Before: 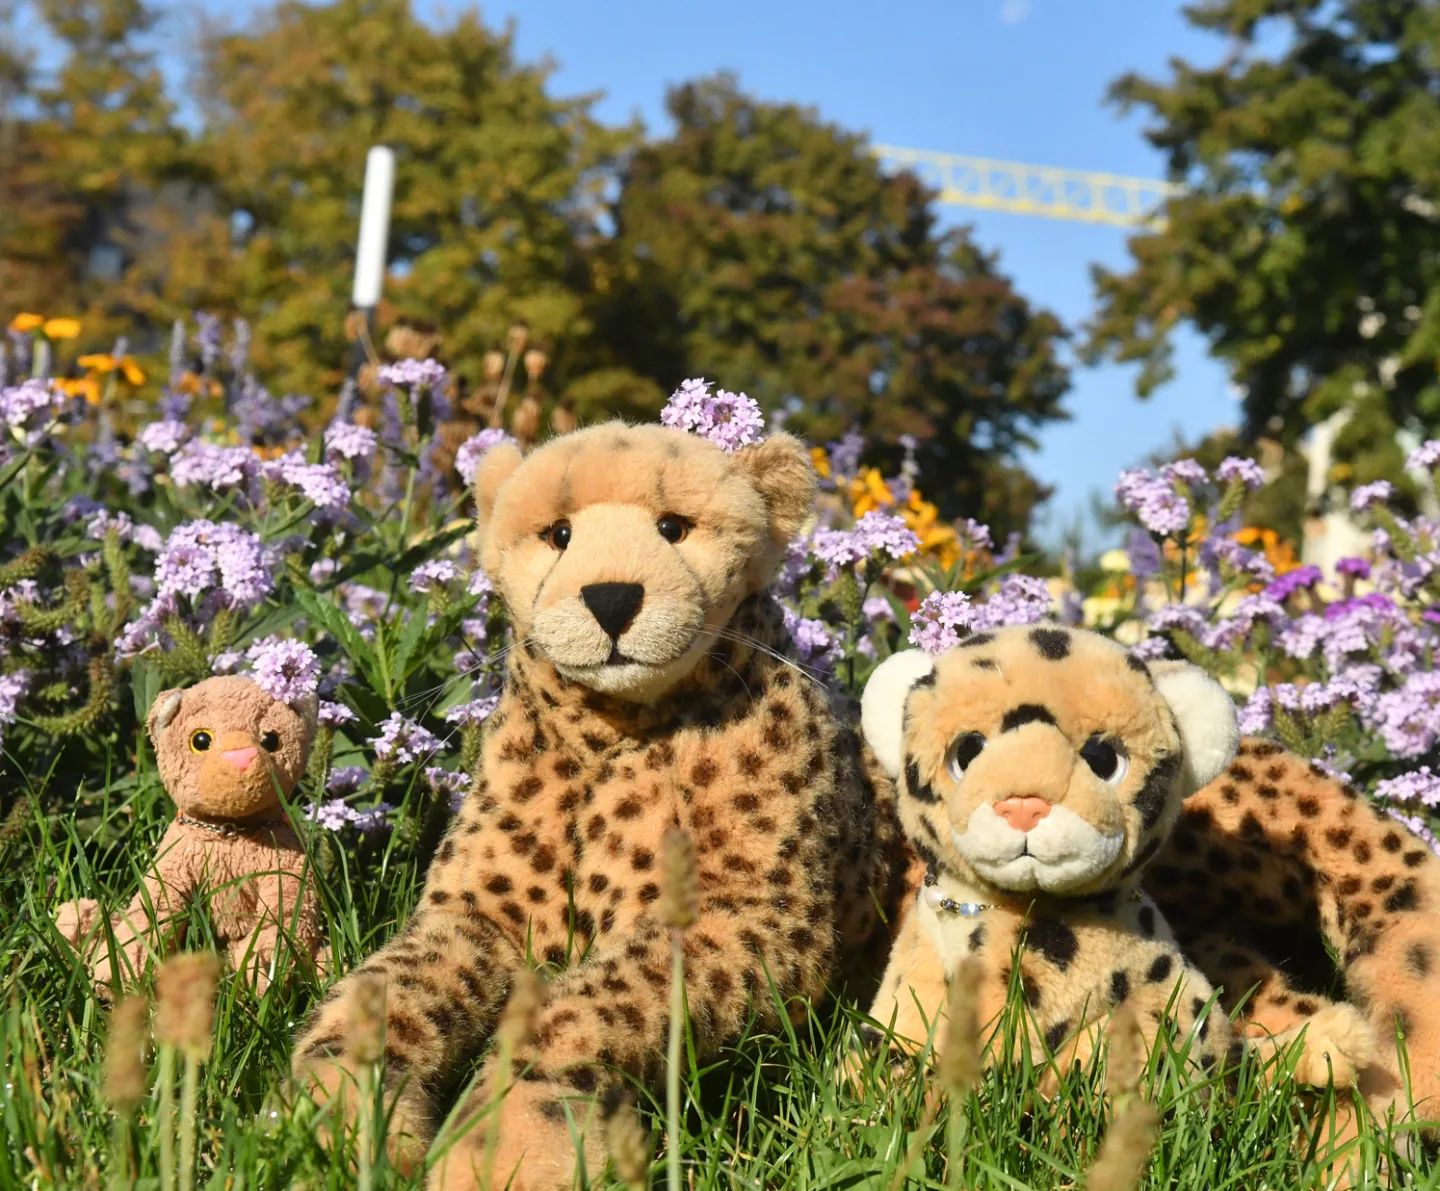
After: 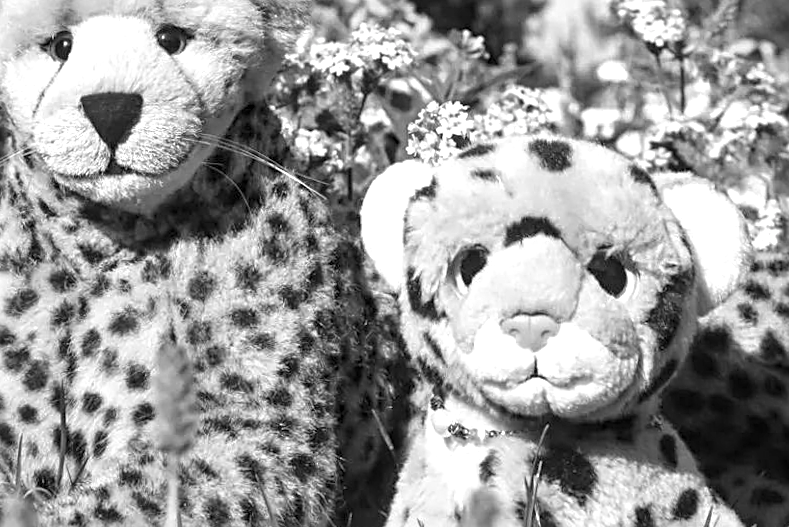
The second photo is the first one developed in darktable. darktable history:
color zones: curves: ch1 [(0, -0.014) (0.143, -0.013) (0.286, -0.013) (0.429, -0.016) (0.571, -0.019) (0.714, -0.015) (0.857, 0.002) (1, -0.014)]
local contrast: detail 130%
sharpen: radius 2.767
white balance: red 0.986, blue 1.01
crop: left 35.03%, top 36.625%, right 14.663%, bottom 20.057%
contrast brightness saturation: saturation 0.13
exposure: black level correction 0.001, exposure 0.5 EV, compensate exposure bias true, compensate highlight preservation false
rotate and perspective: rotation 0.128°, lens shift (vertical) -0.181, lens shift (horizontal) -0.044, shear 0.001, automatic cropping off
